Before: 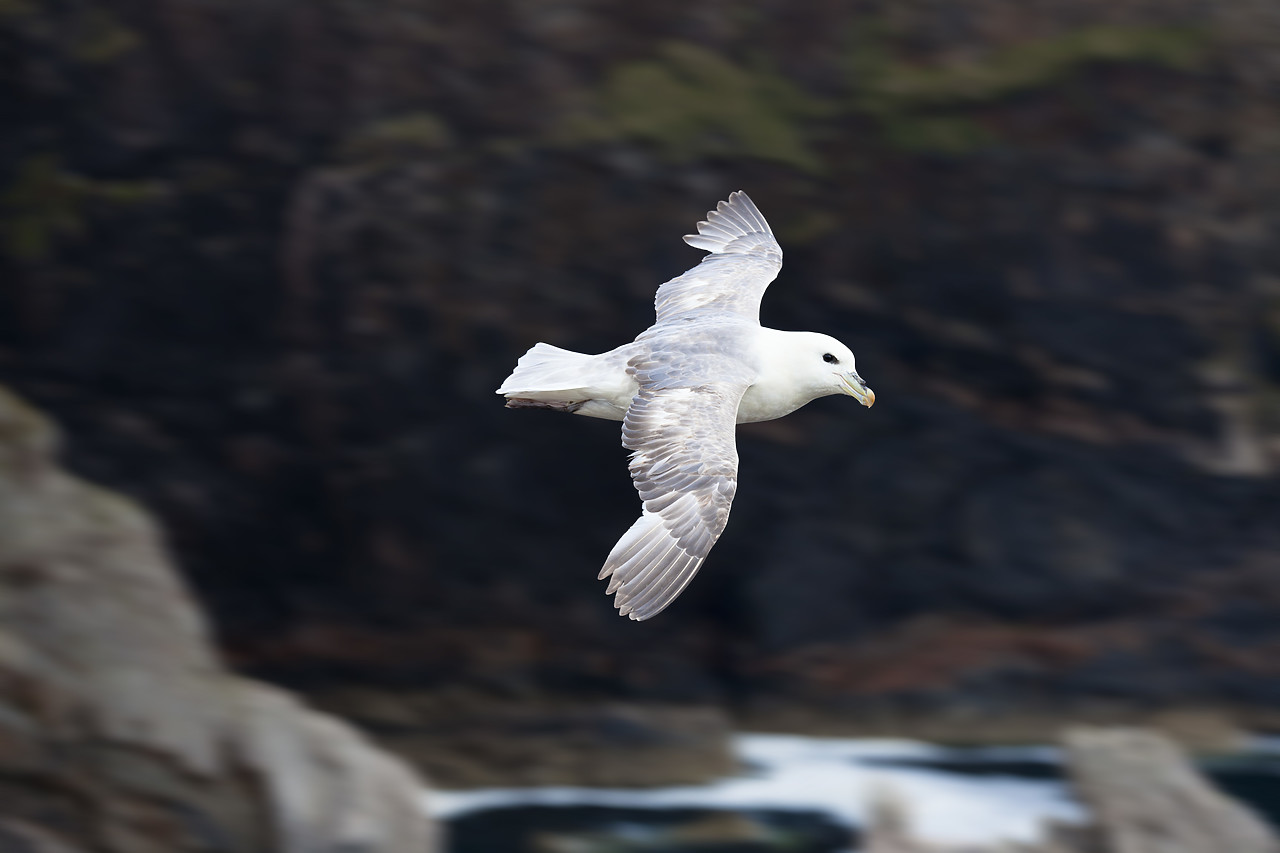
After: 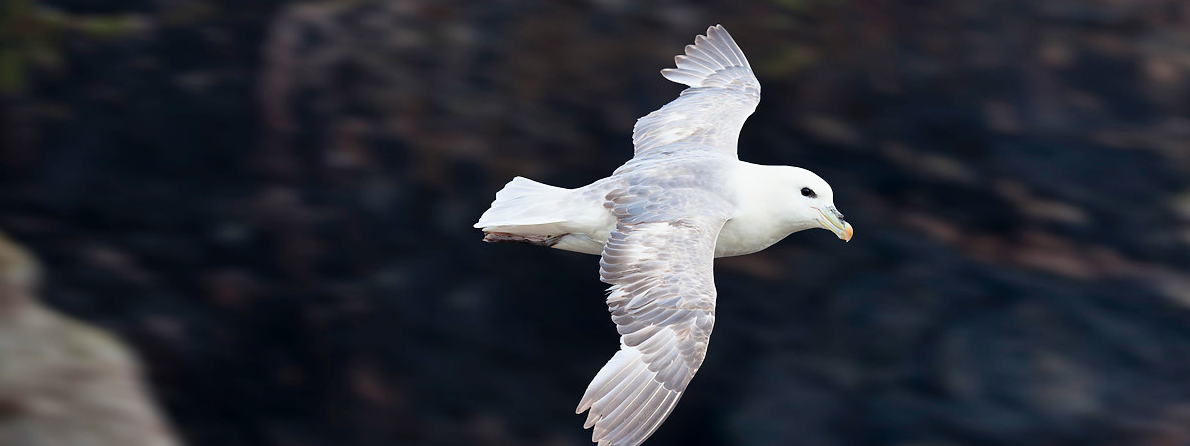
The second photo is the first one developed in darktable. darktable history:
crop: left 1.797%, top 19.511%, right 5.225%, bottom 28.097%
shadows and highlights: shadows 43.4, white point adjustment -1.53, highlights color adjustment 0.436%, soften with gaussian
